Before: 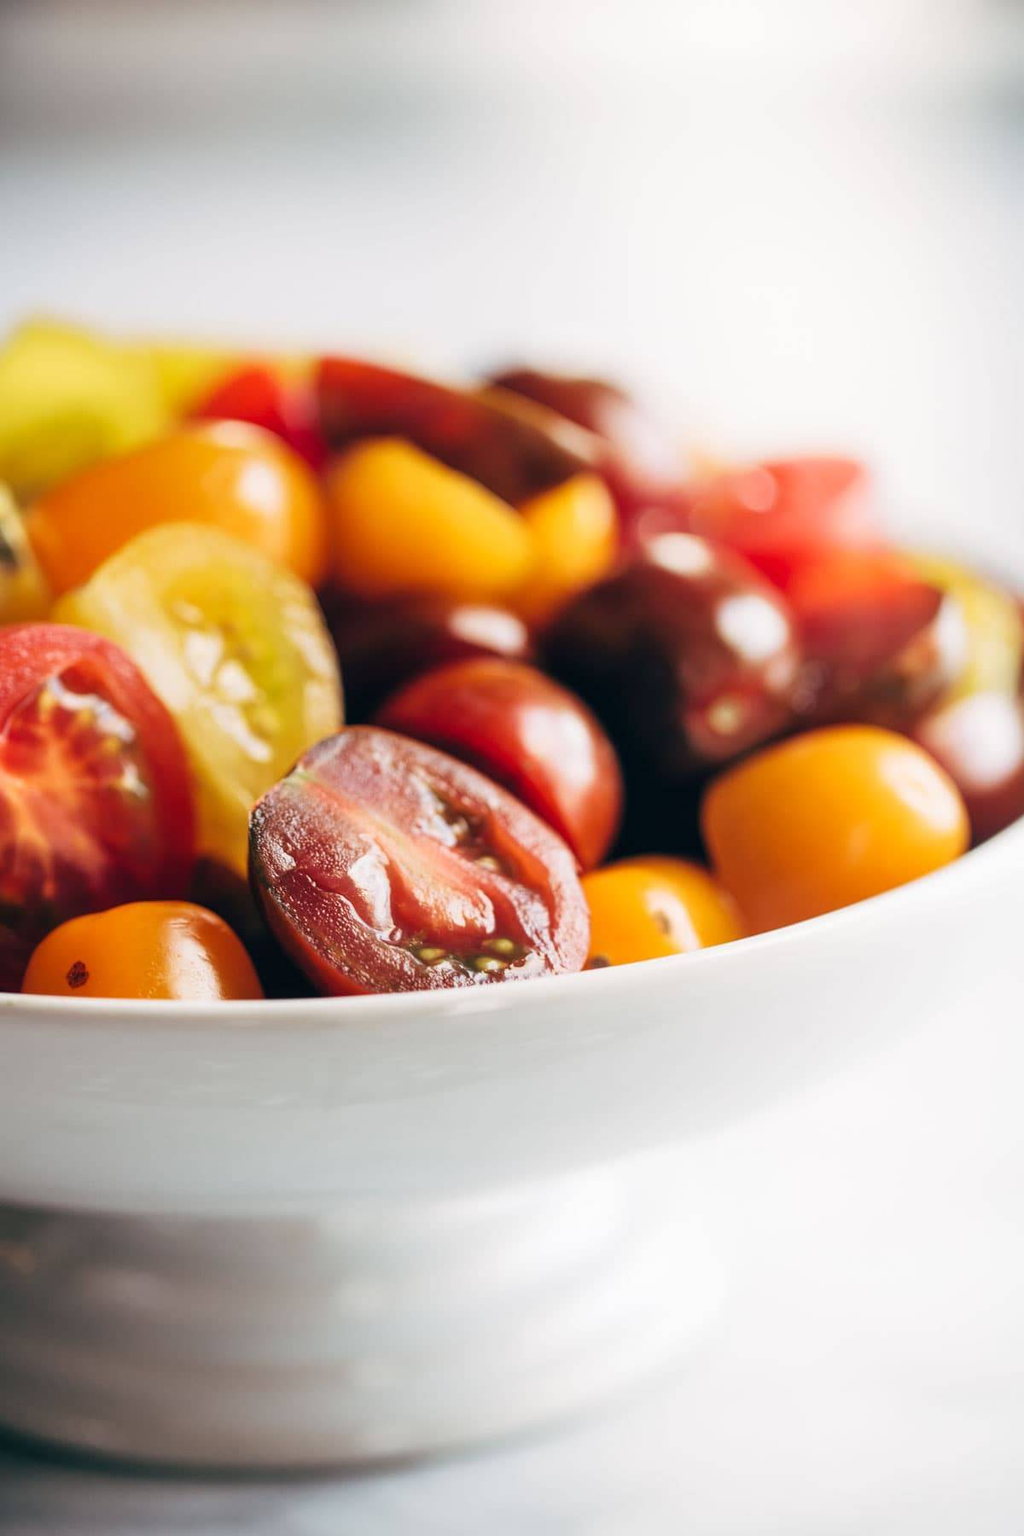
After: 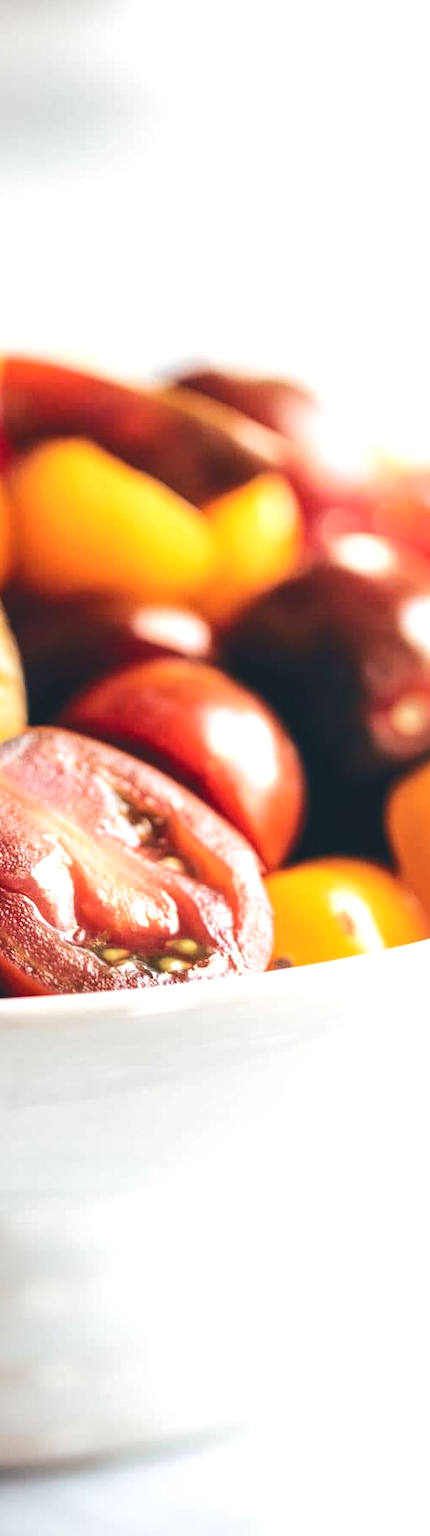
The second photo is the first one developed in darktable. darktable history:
tone curve: curves: ch0 [(0, 0) (0.003, 0.1) (0.011, 0.101) (0.025, 0.11) (0.044, 0.126) (0.069, 0.14) (0.1, 0.158) (0.136, 0.18) (0.177, 0.206) (0.224, 0.243) (0.277, 0.293) (0.335, 0.36) (0.399, 0.446) (0.468, 0.537) (0.543, 0.618) (0.623, 0.694) (0.709, 0.763) (0.801, 0.836) (0.898, 0.908) (1, 1)], color space Lab, independent channels, preserve colors none
crop: left 30.989%, right 26.928%
local contrast: highlights 101%, shadows 98%, detail 119%, midtone range 0.2
exposure: black level correction 0.001, exposure 0.499 EV, compensate highlight preservation false
